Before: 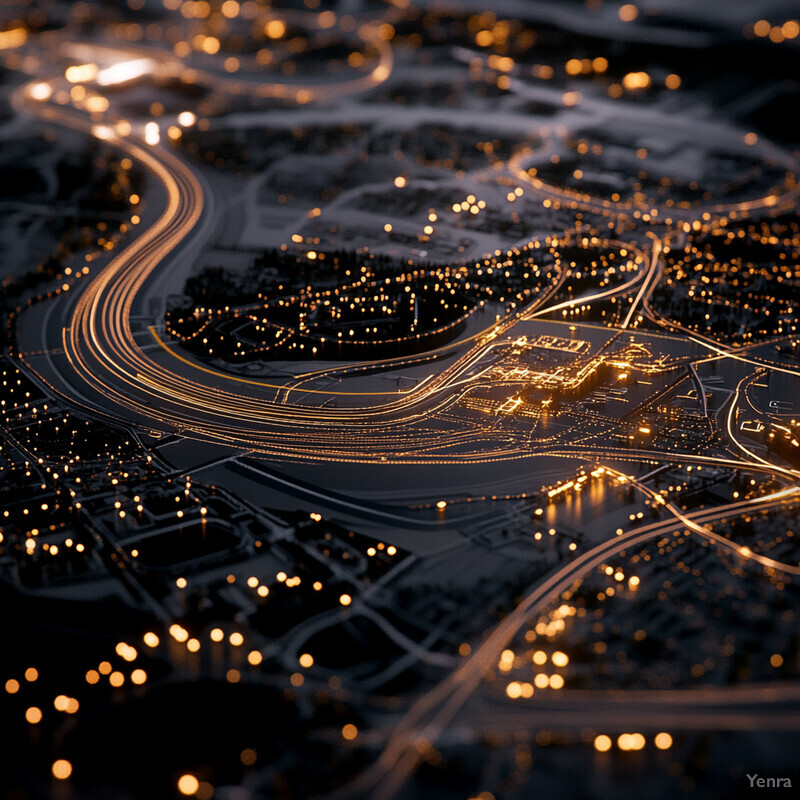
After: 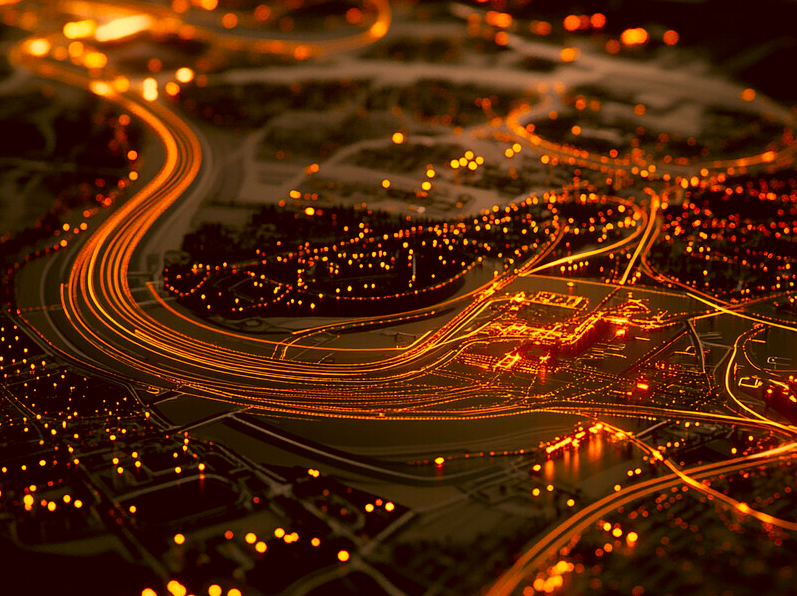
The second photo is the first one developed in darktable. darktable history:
color correction: highlights a* 11.19, highlights b* 30.67, shadows a* 2.71, shadows b* 17.6, saturation 1.74
crop: left 0.32%, top 5.562%, bottom 19.834%
